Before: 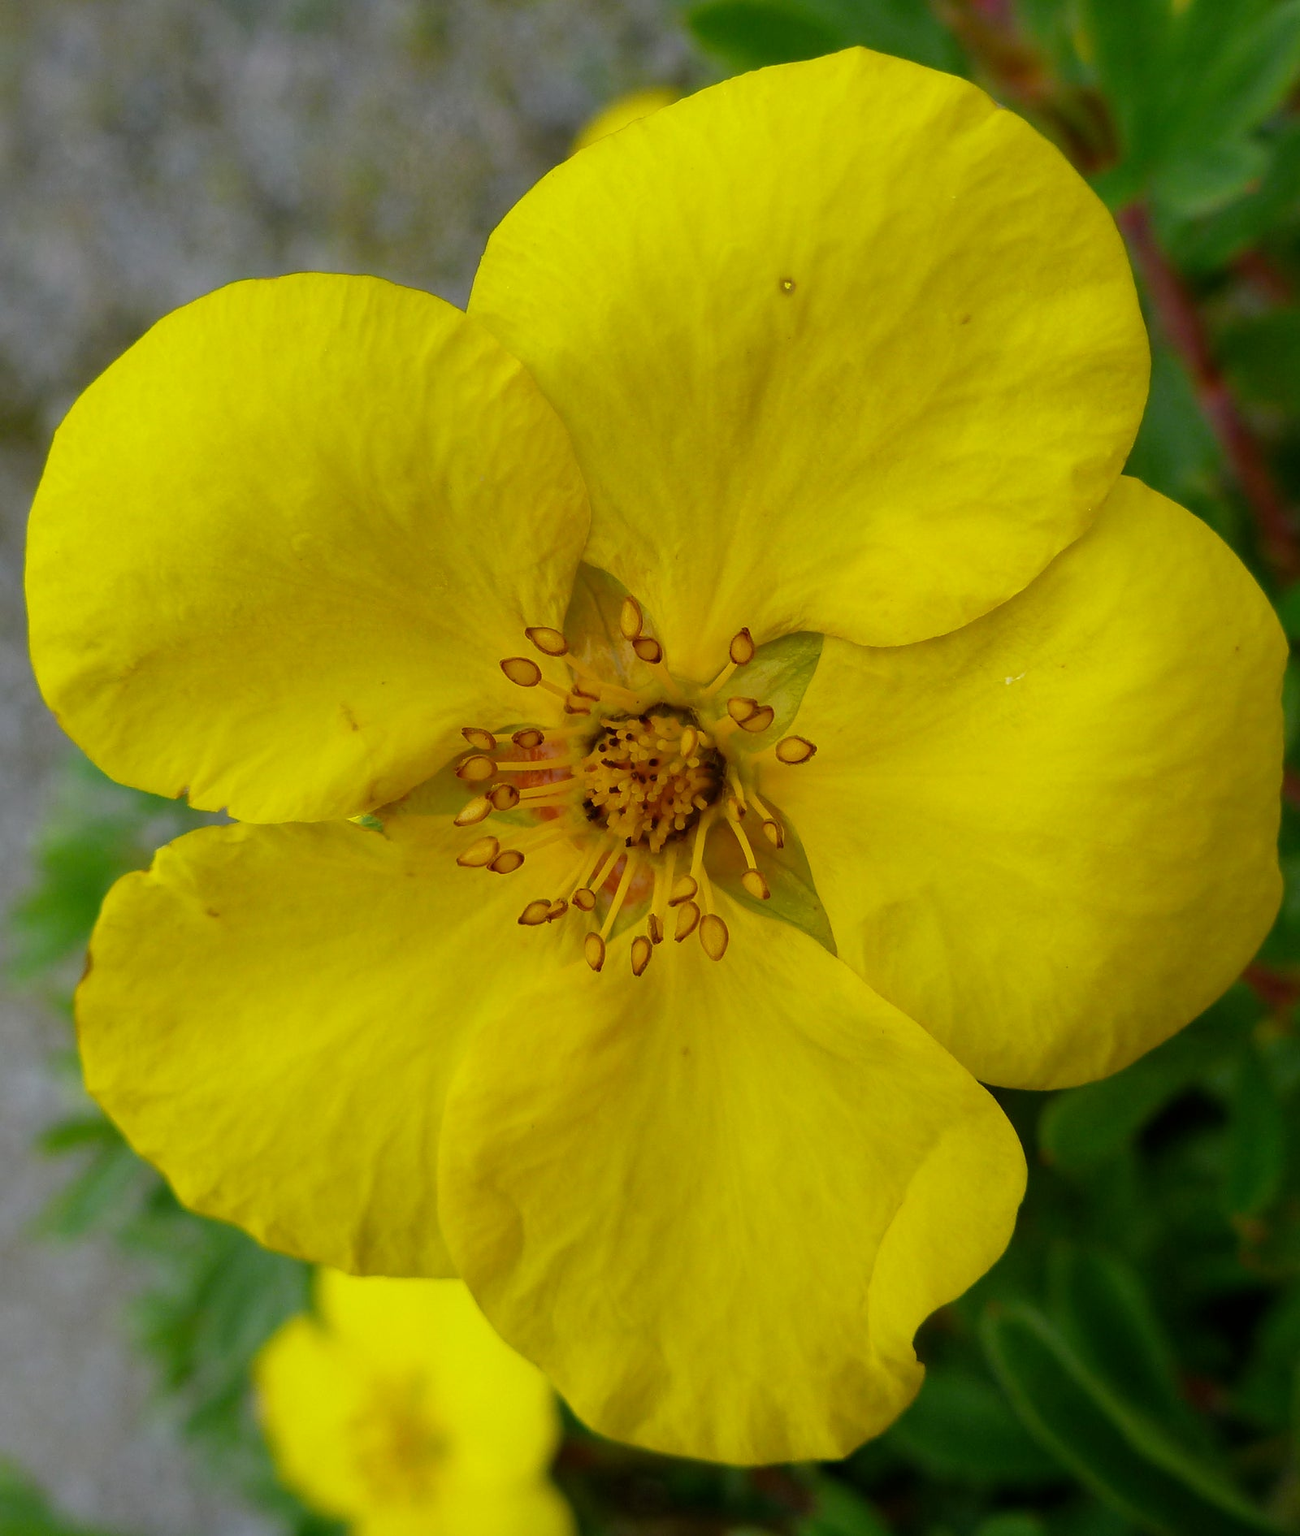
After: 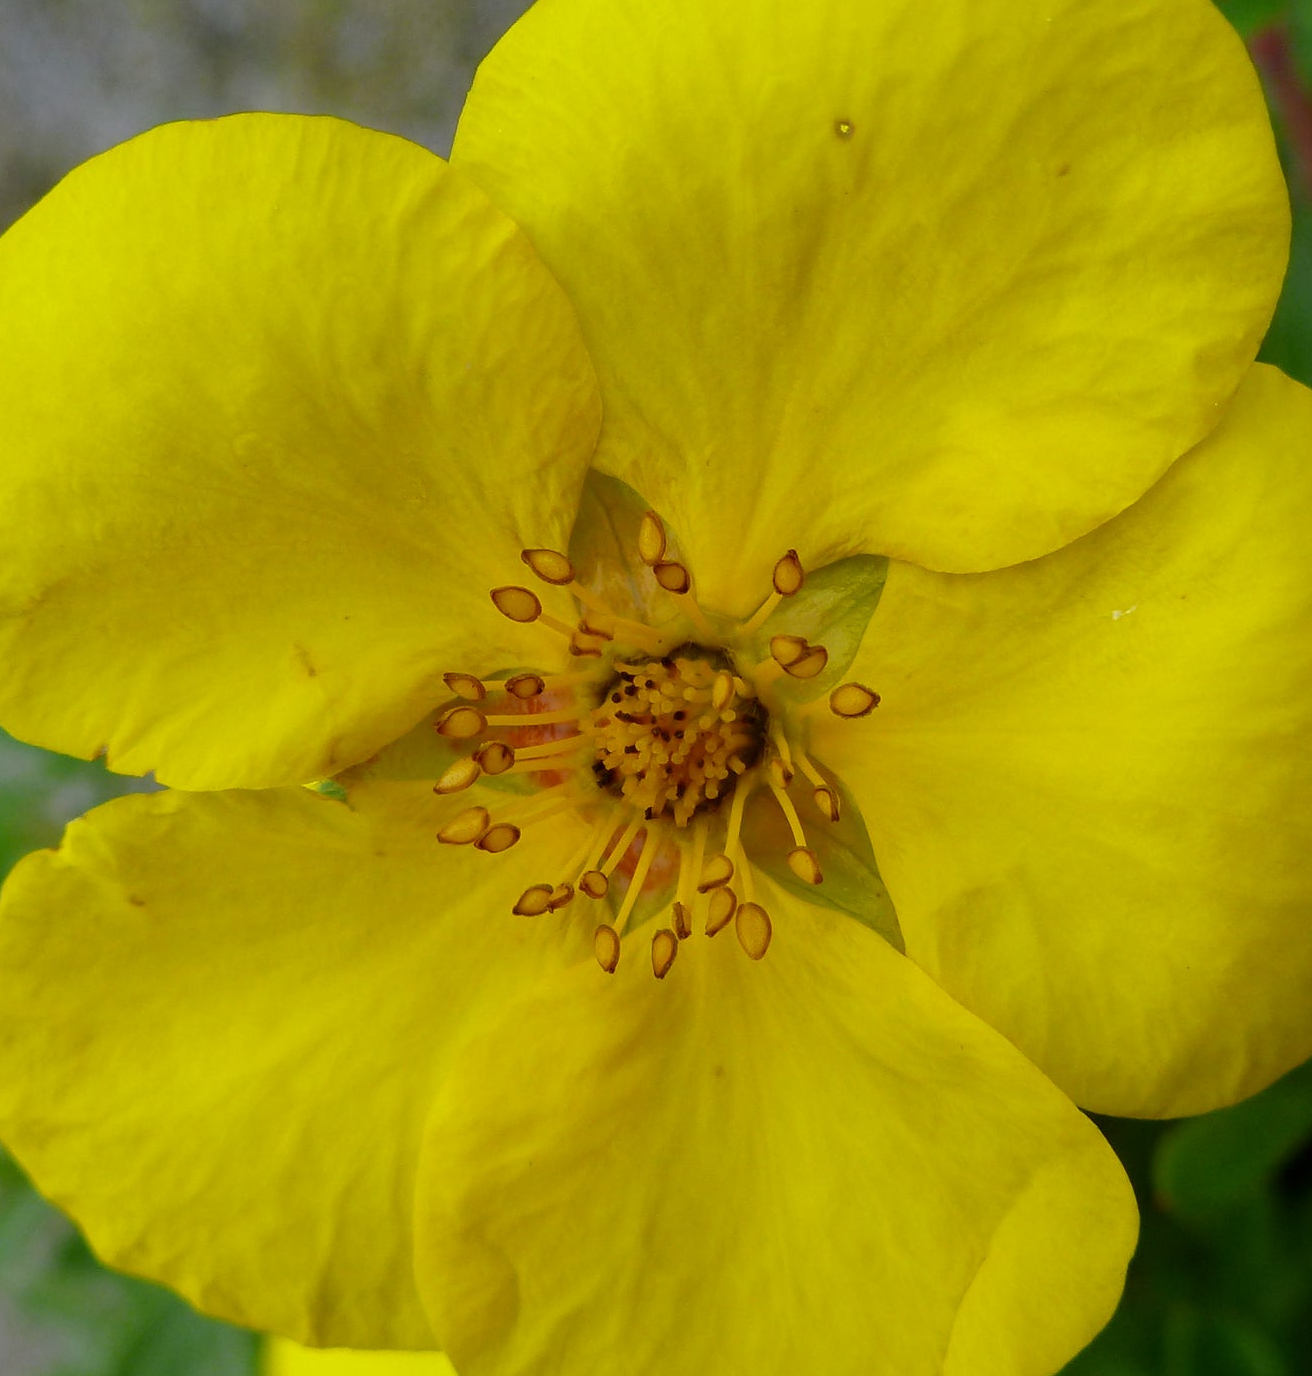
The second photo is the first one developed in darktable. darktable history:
white balance: emerald 1
crop: left 7.856%, top 11.836%, right 10.12%, bottom 15.387%
